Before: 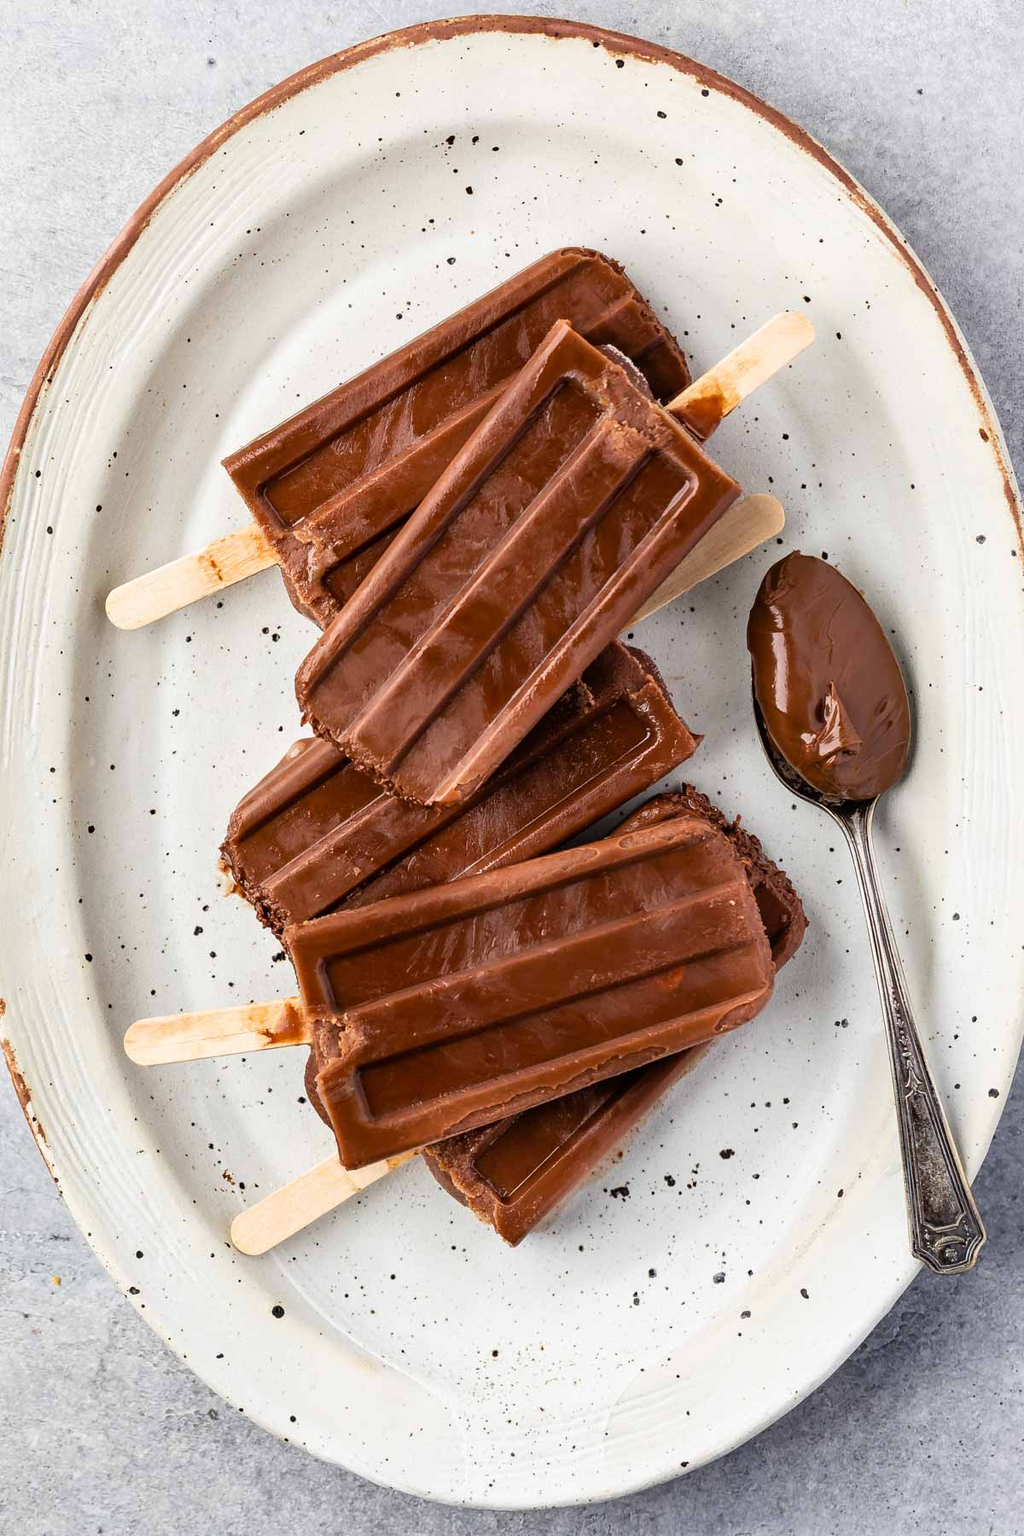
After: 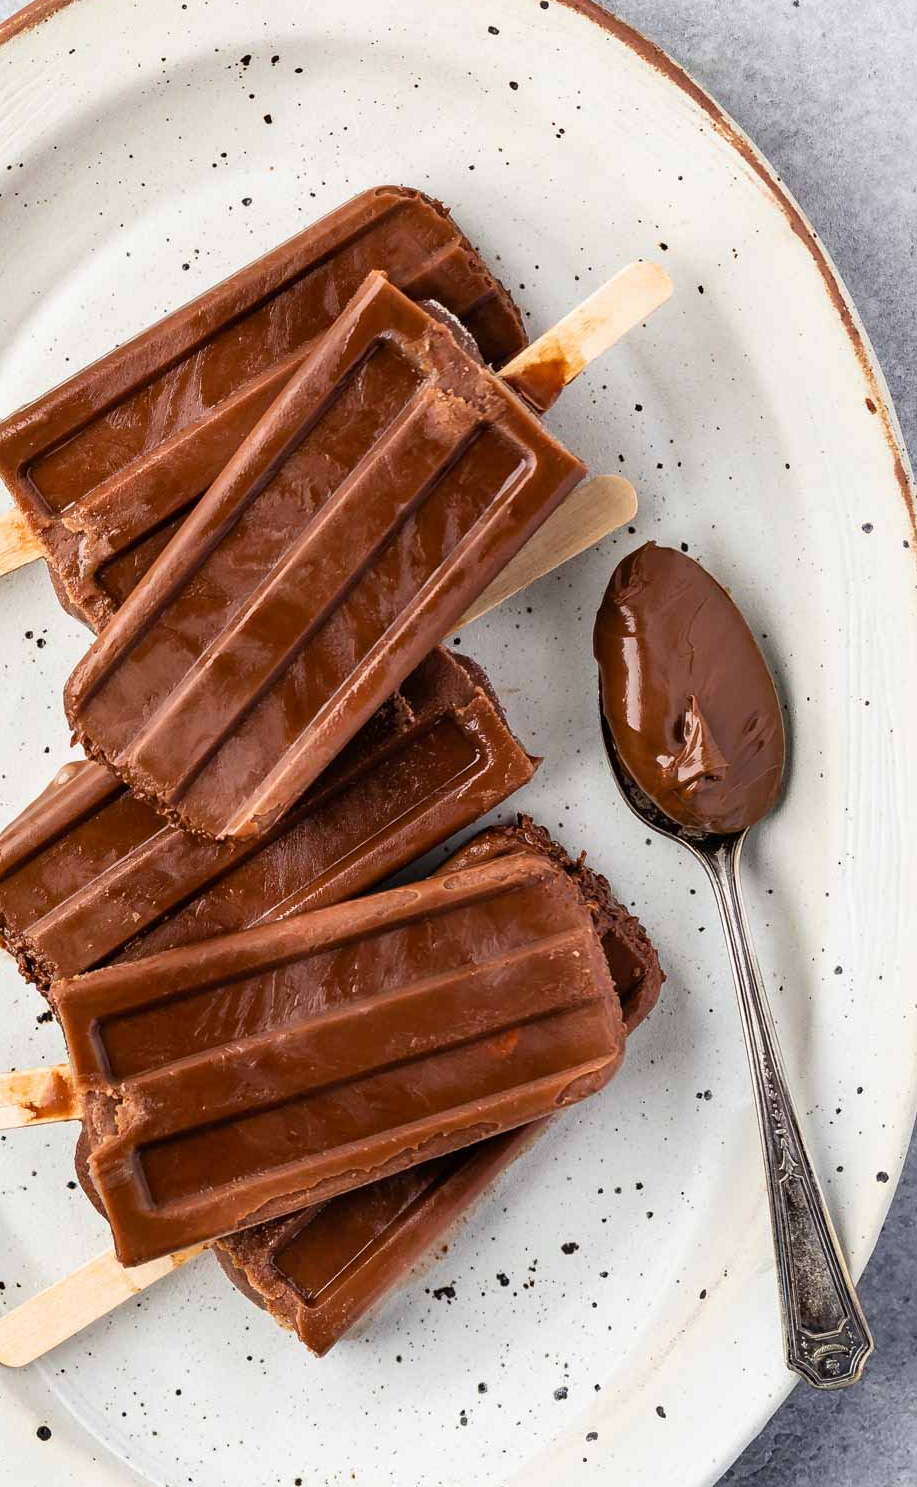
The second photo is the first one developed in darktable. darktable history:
crop: left 23.529%, top 5.817%, bottom 11.559%
